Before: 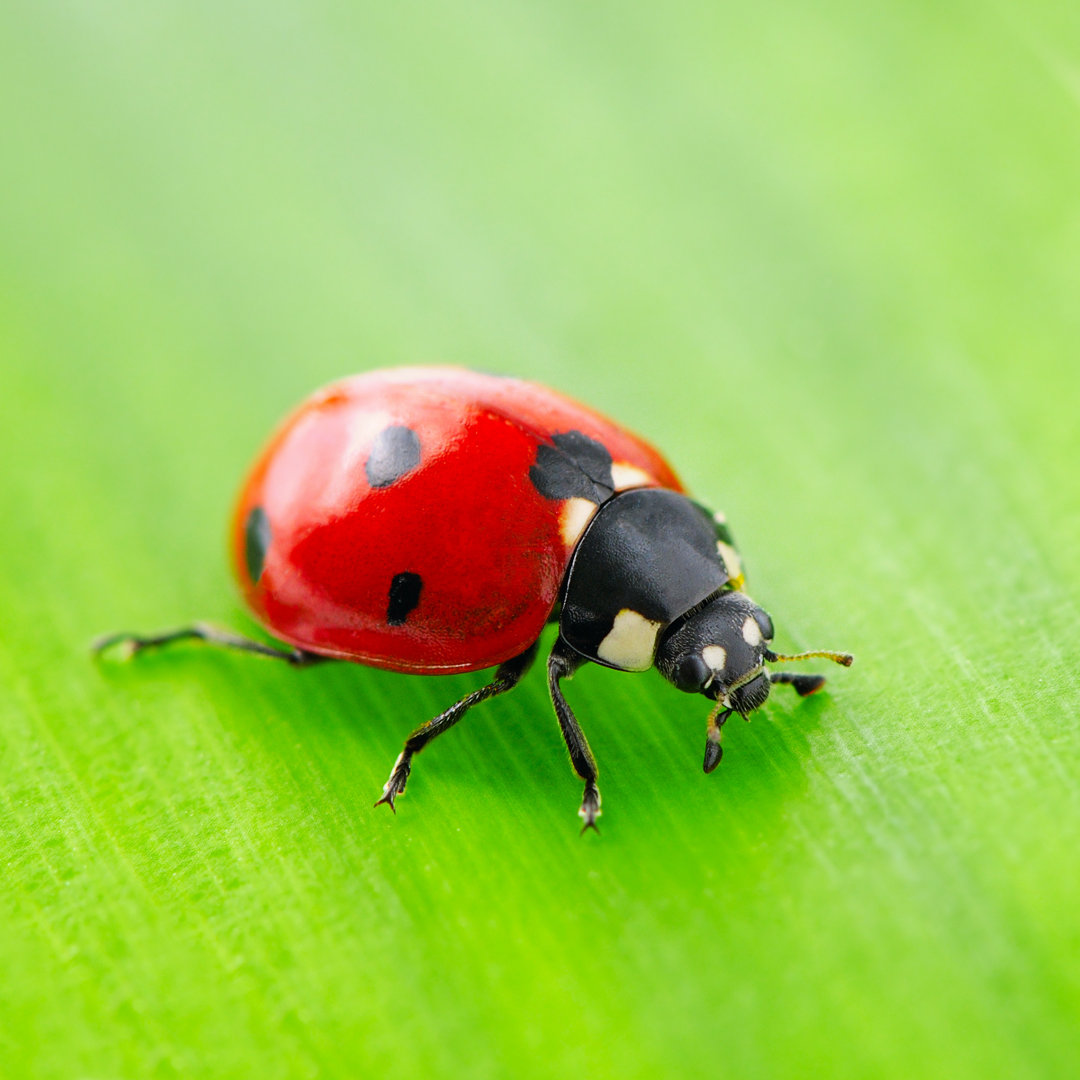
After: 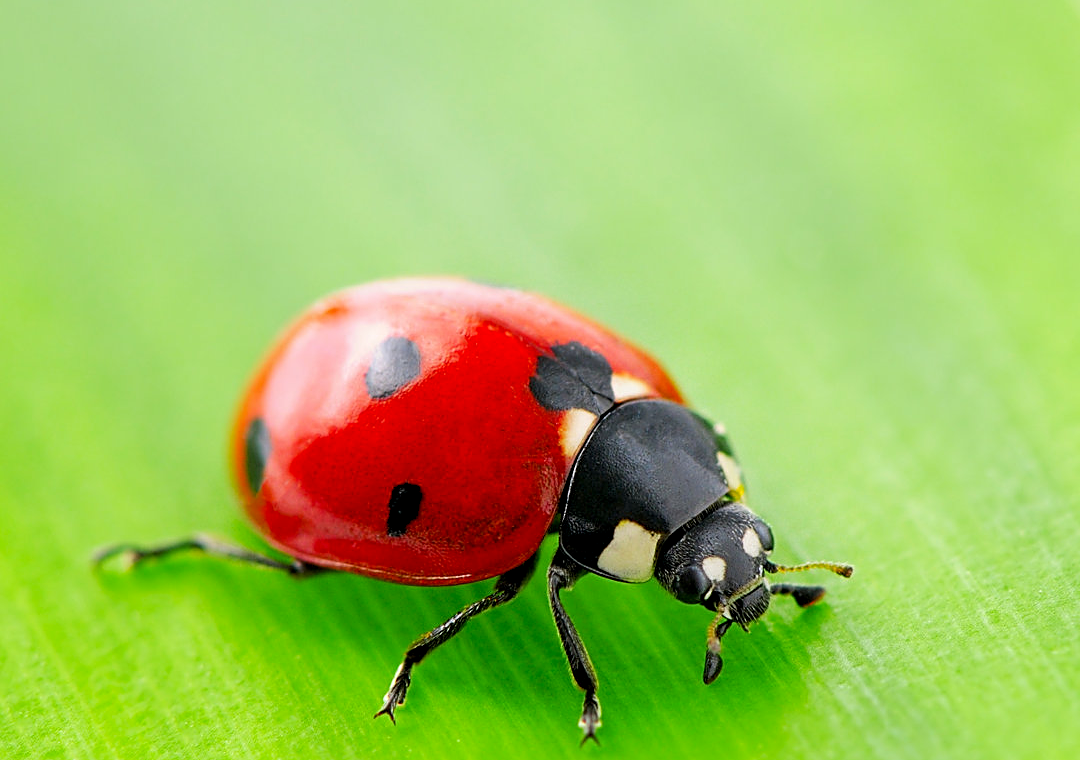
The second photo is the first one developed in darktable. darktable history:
levels: mode automatic, levels [0.012, 0.367, 0.697]
exposure: black level correction 0.004, exposure 0.015 EV, compensate exposure bias true, compensate highlight preservation false
sharpen: on, module defaults
crop and rotate: top 8.364%, bottom 21.255%
